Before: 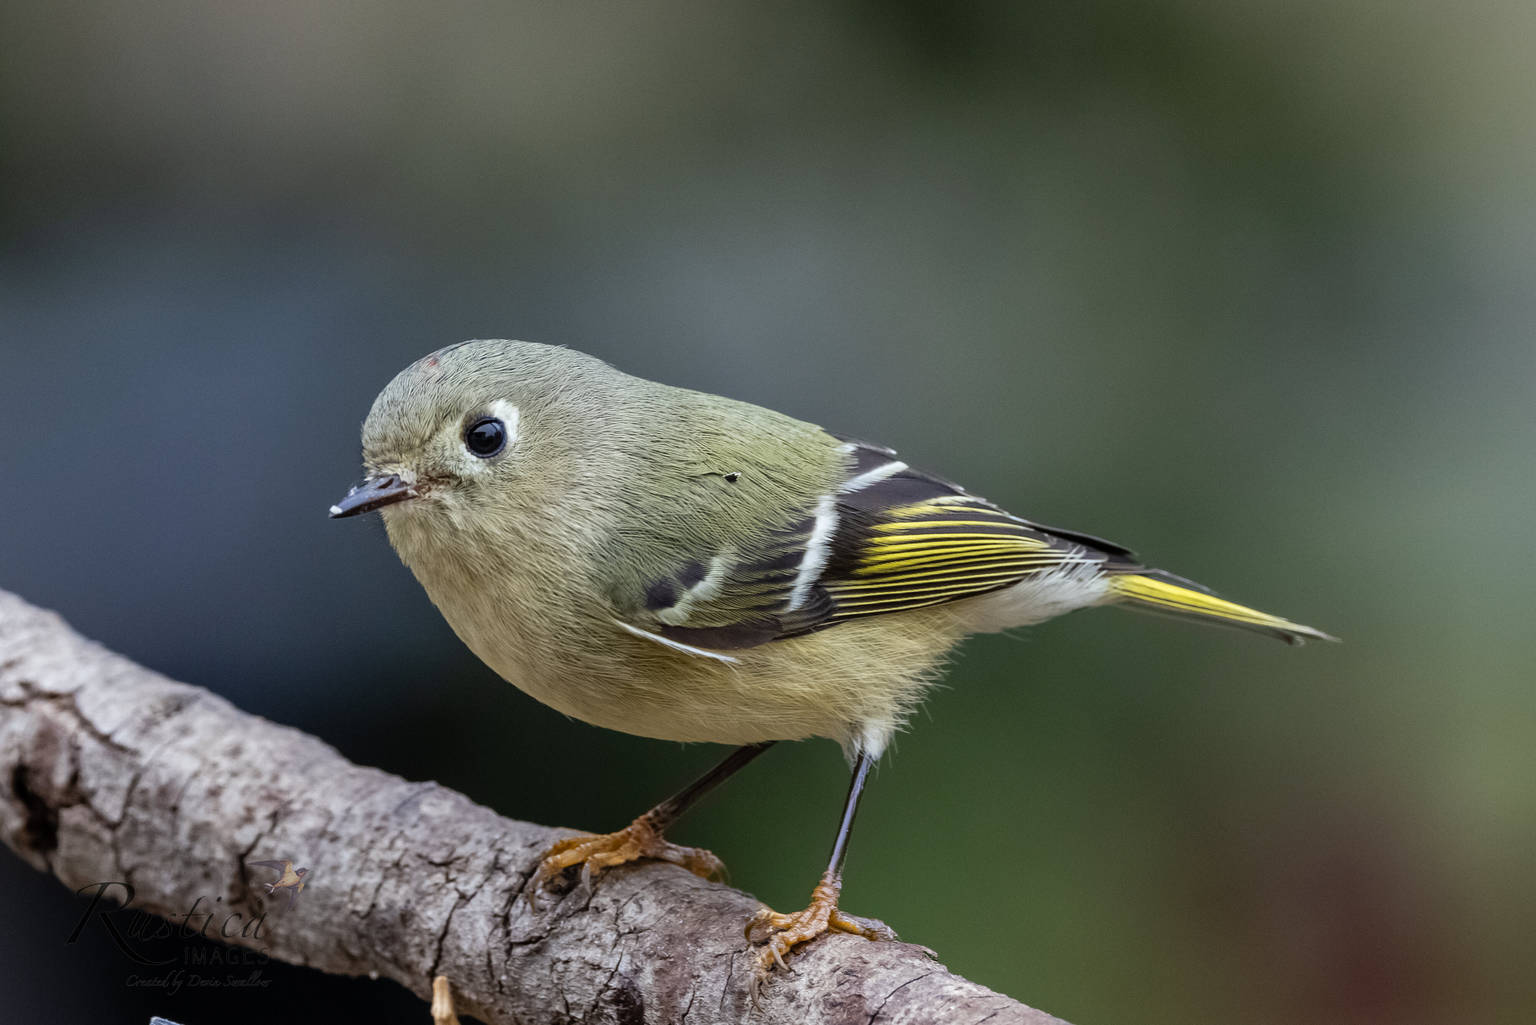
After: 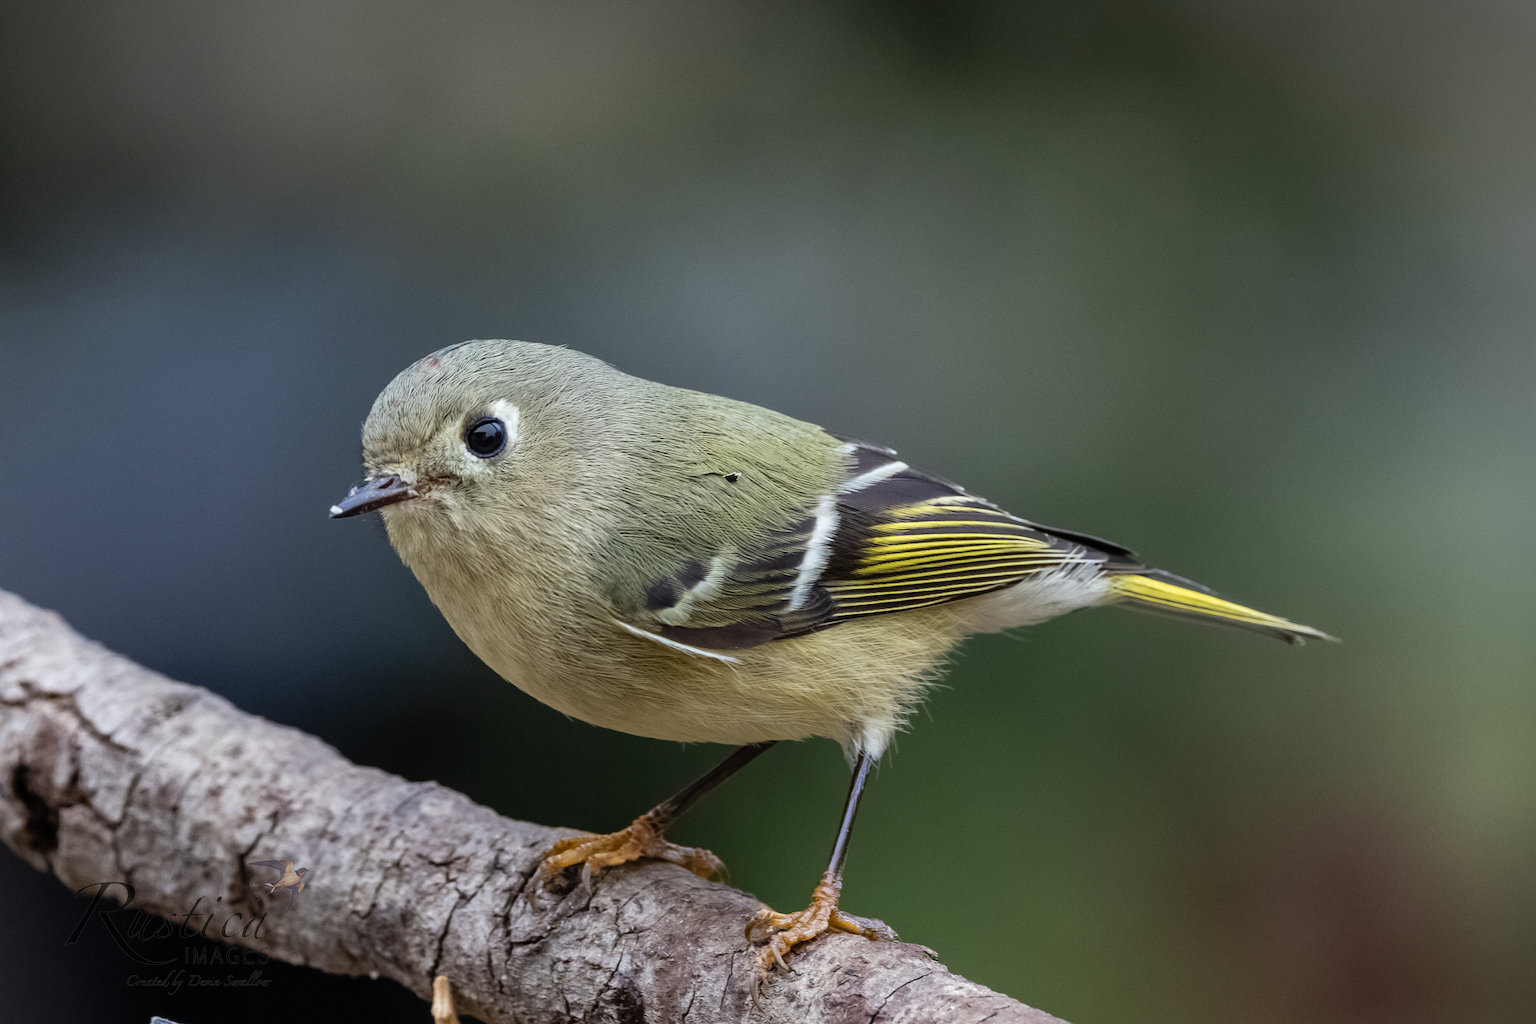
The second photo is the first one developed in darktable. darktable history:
vignetting: fall-off start 100.21%, center (-0.03, 0.232), width/height ratio 1.31
